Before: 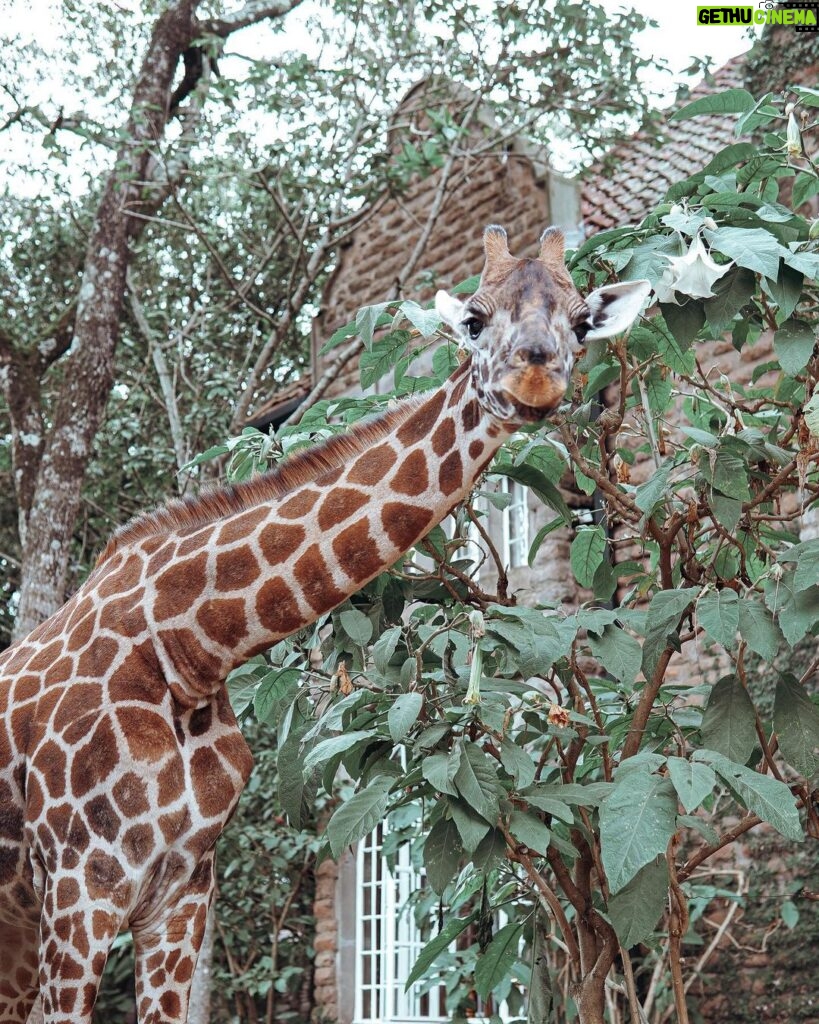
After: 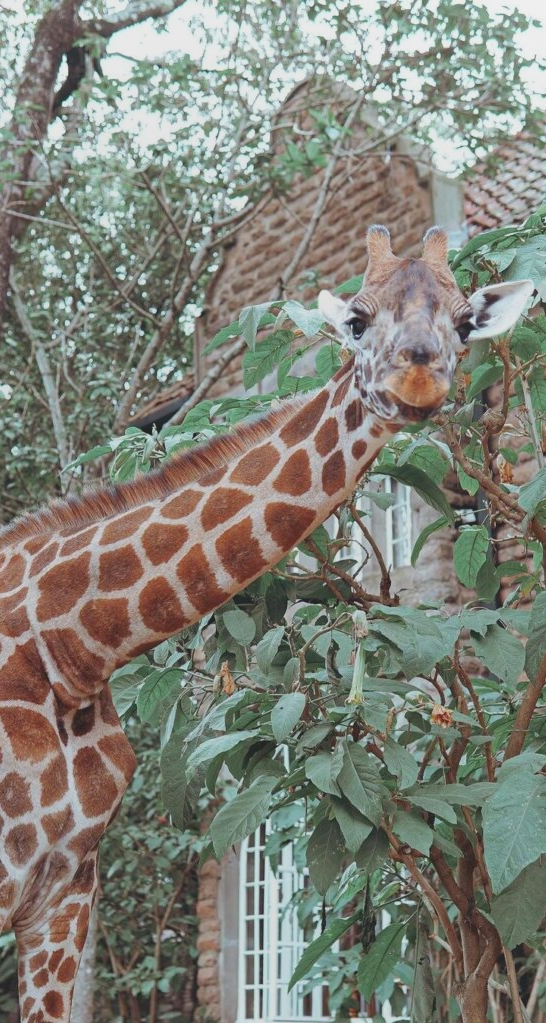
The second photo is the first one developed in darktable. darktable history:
base curve: curves: ch0 [(0, 0) (0.989, 0.992)], preserve colors none
crop and rotate: left 14.368%, right 18.963%
local contrast: detail 72%
